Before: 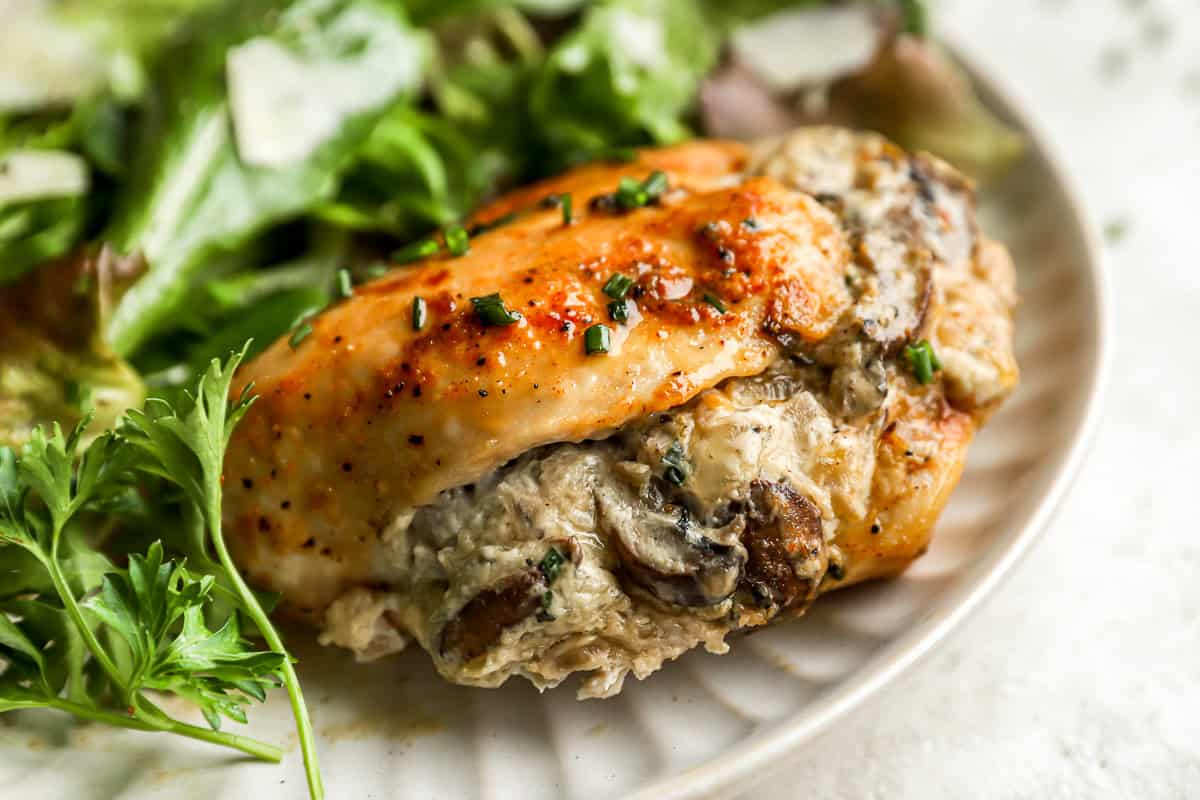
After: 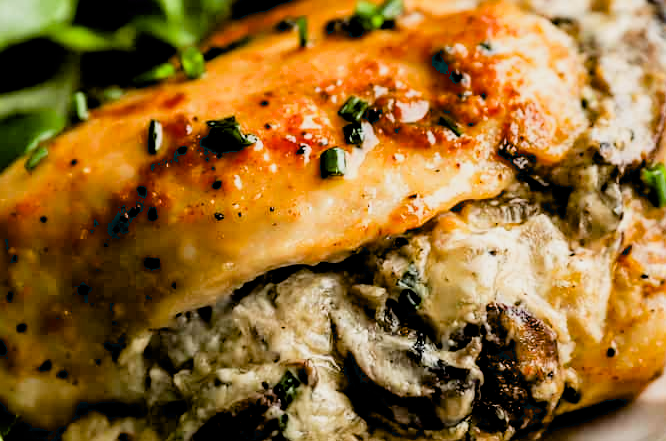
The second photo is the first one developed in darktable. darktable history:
crop and rotate: left 22.056%, top 22.194%, right 22.399%, bottom 22.617%
filmic rgb: black relative exposure -5.1 EV, white relative exposure 3.54 EV, hardness 3.16, contrast 1.198, highlights saturation mix -48.65%
exposure: black level correction 0.024, exposure 0.181 EV, compensate exposure bias true, compensate highlight preservation false
